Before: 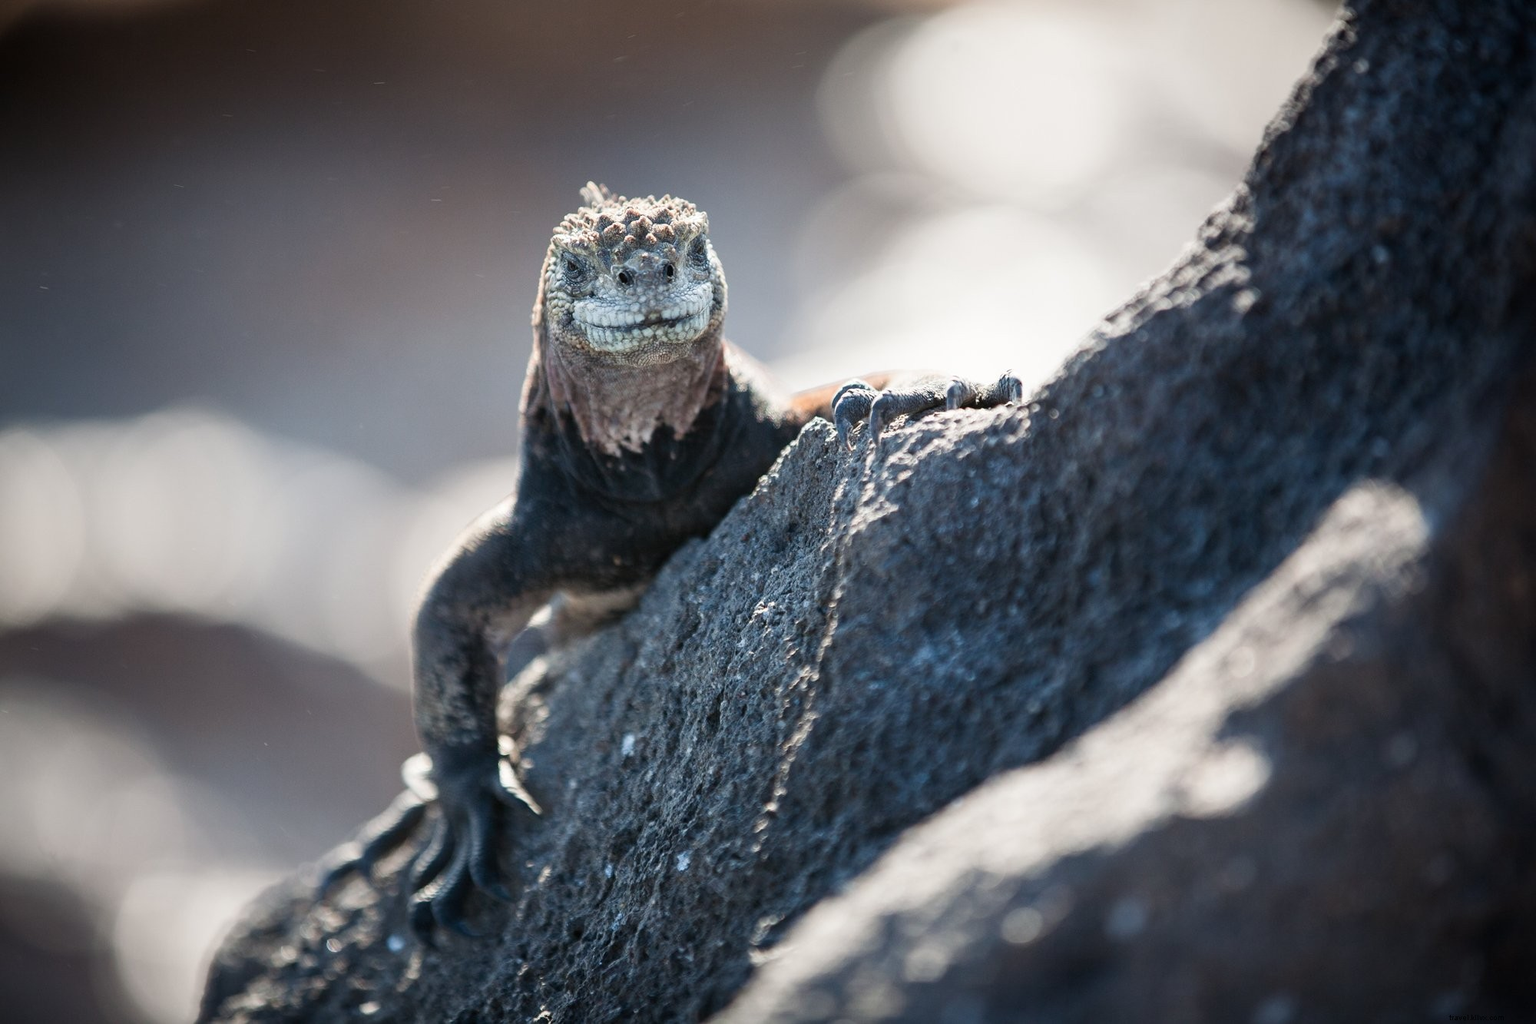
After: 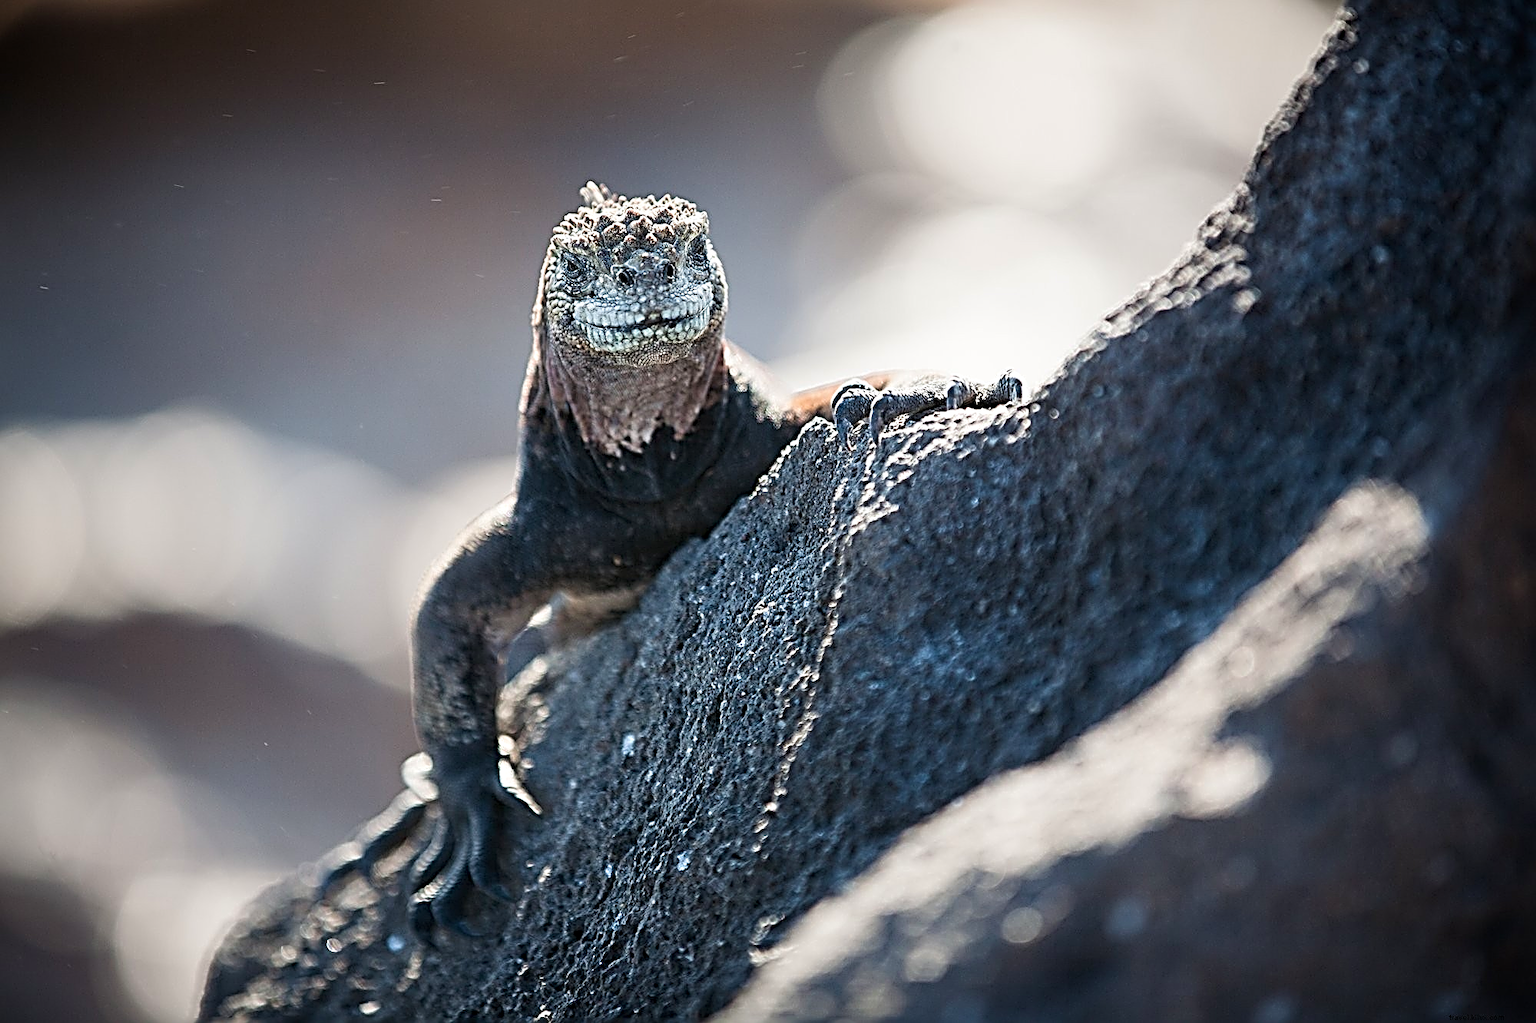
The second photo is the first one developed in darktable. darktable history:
velvia: strength 16.68%
sharpen: radius 3.164, amount 1.729
